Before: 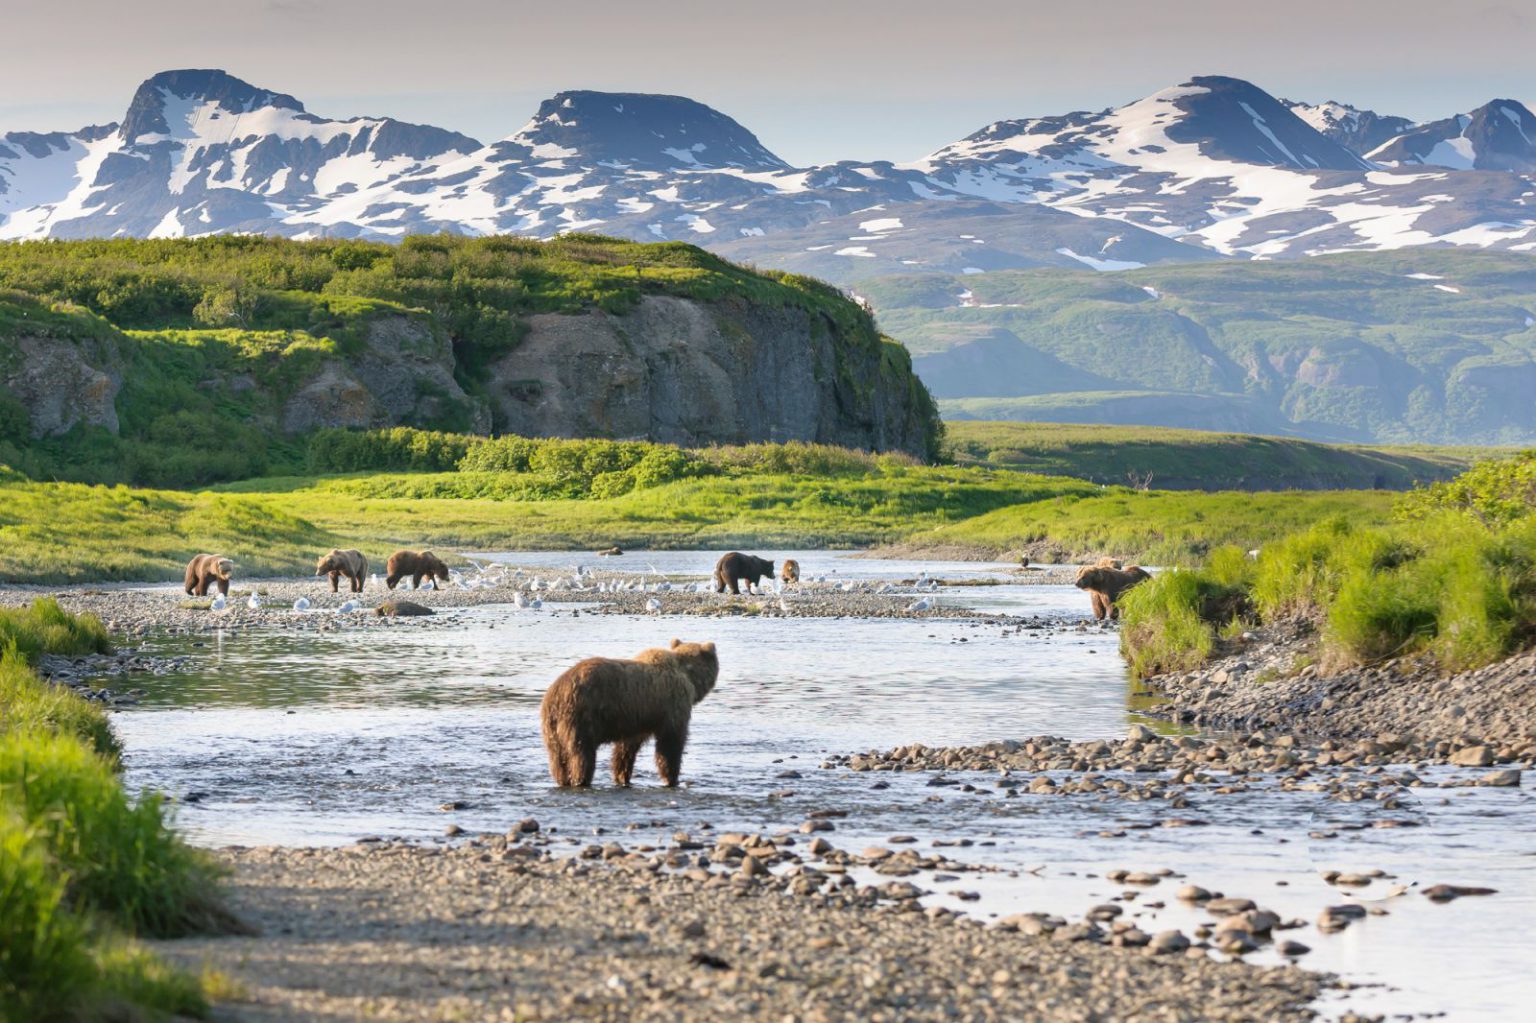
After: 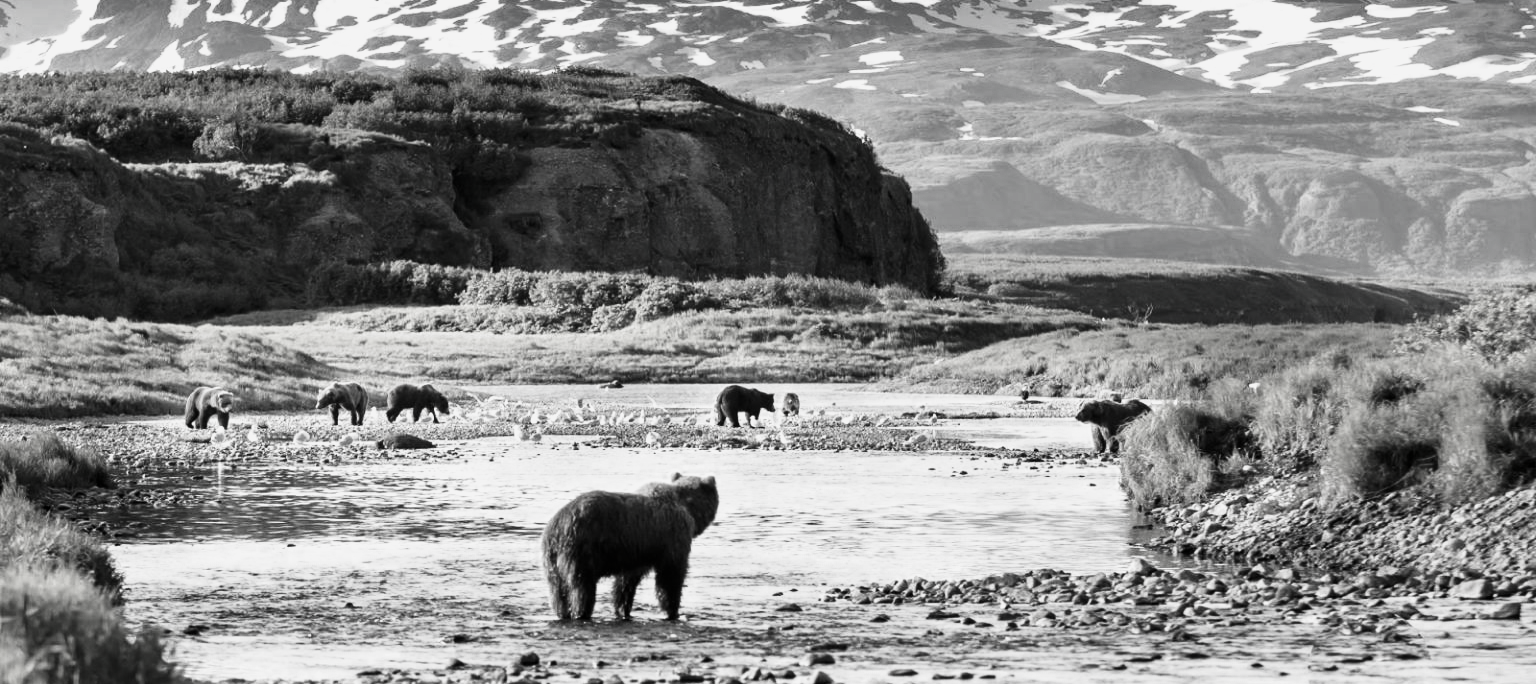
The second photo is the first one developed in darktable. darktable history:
crop: top 16.351%, bottom 16.759%
filmic rgb: middle gray luminance 9.45%, black relative exposure -10.68 EV, white relative exposure 3.45 EV, target black luminance 0%, hardness 5.95, latitude 59.58%, contrast 1.09, highlights saturation mix 5.09%, shadows ↔ highlights balance 28.68%, color science v6 (2022)
exposure: black level correction 0, exposure 1.105 EV, compensate highlight preservation false
contrast brightness saturation: contrast -0.034, brightness -0.597, saturation -0.983
